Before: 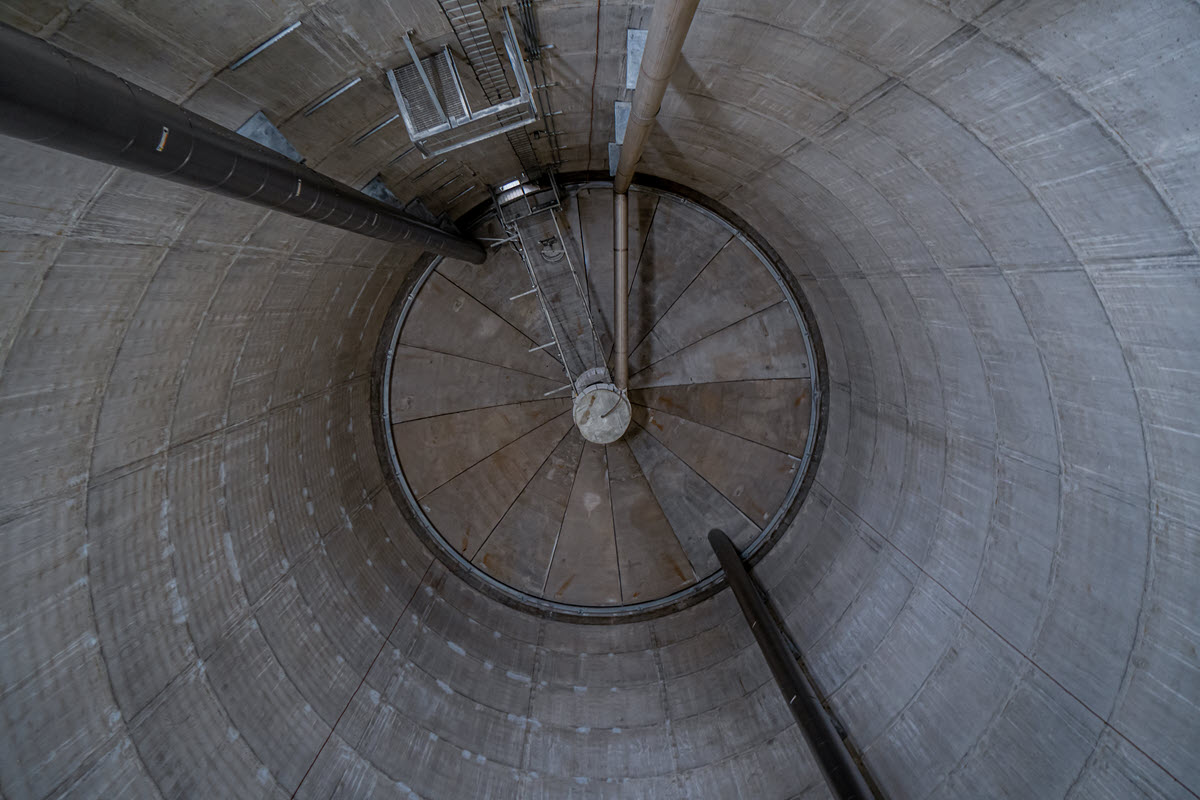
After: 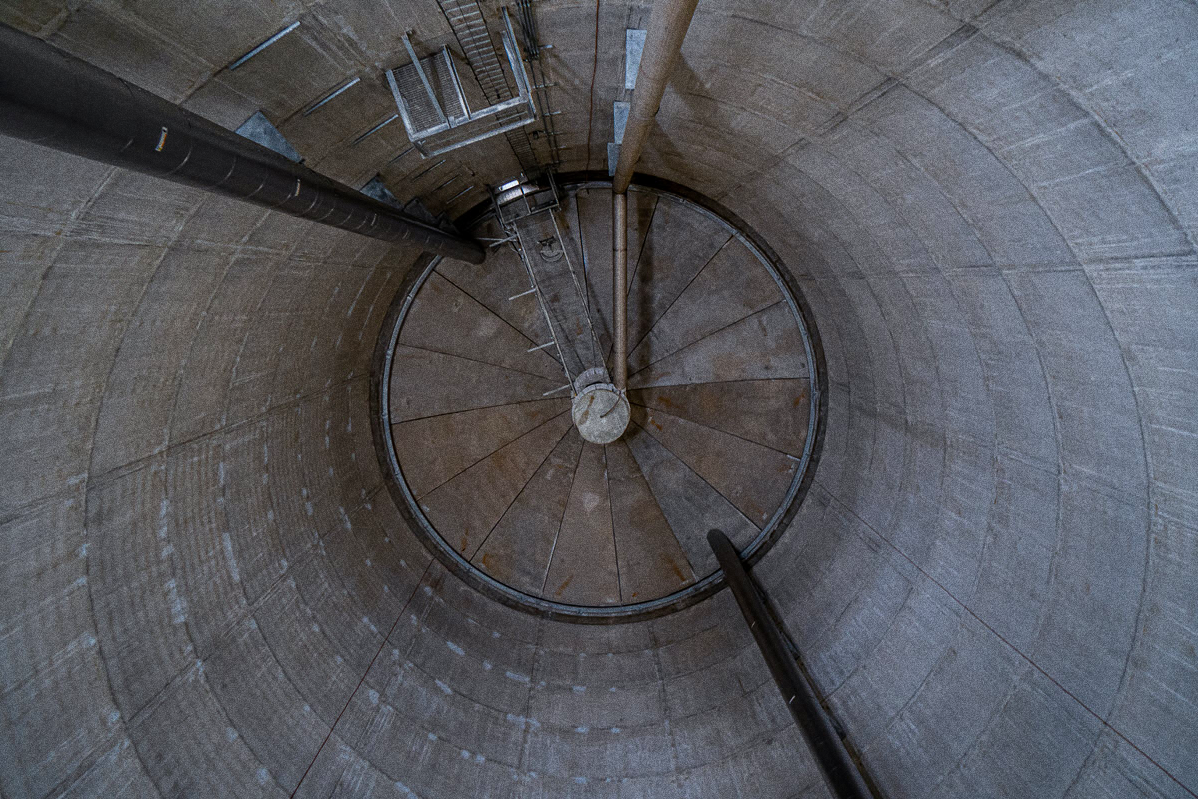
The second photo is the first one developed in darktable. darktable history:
crop and rotate: left 0.126%
color balance: contrast 6.48%, output saturation 113.3%
grain: coarseness 0.09 ISO, strength 40%
